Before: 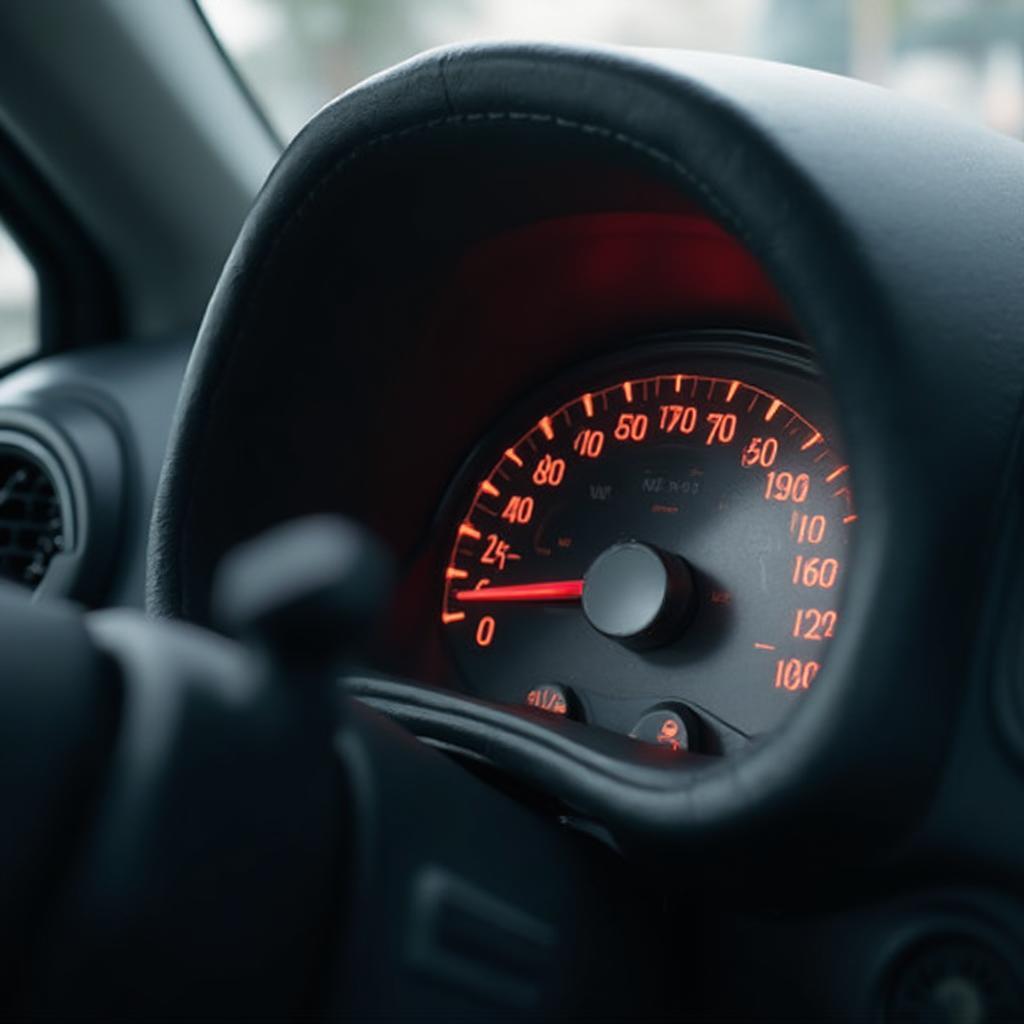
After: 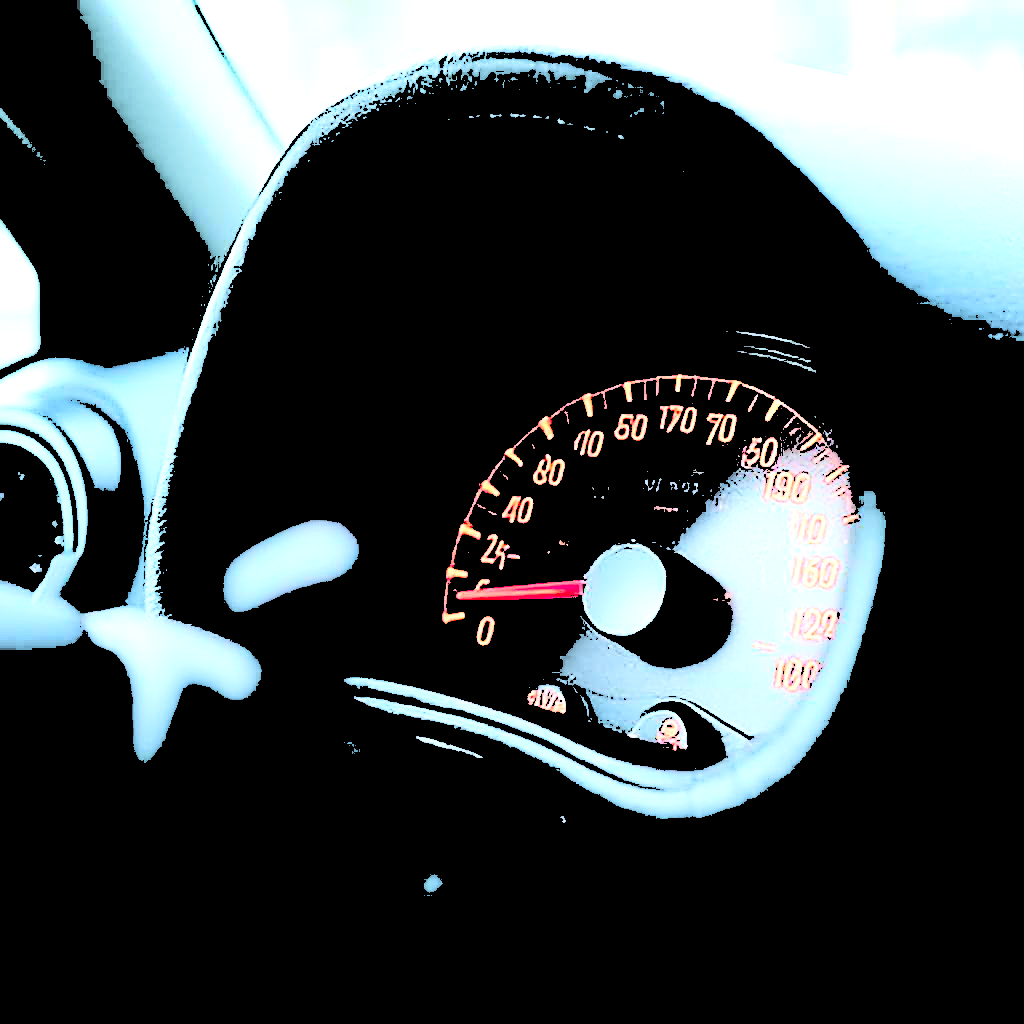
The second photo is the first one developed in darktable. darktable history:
sharpen: amount 2
levels: levels [0.246, 0.246, 0.506]
